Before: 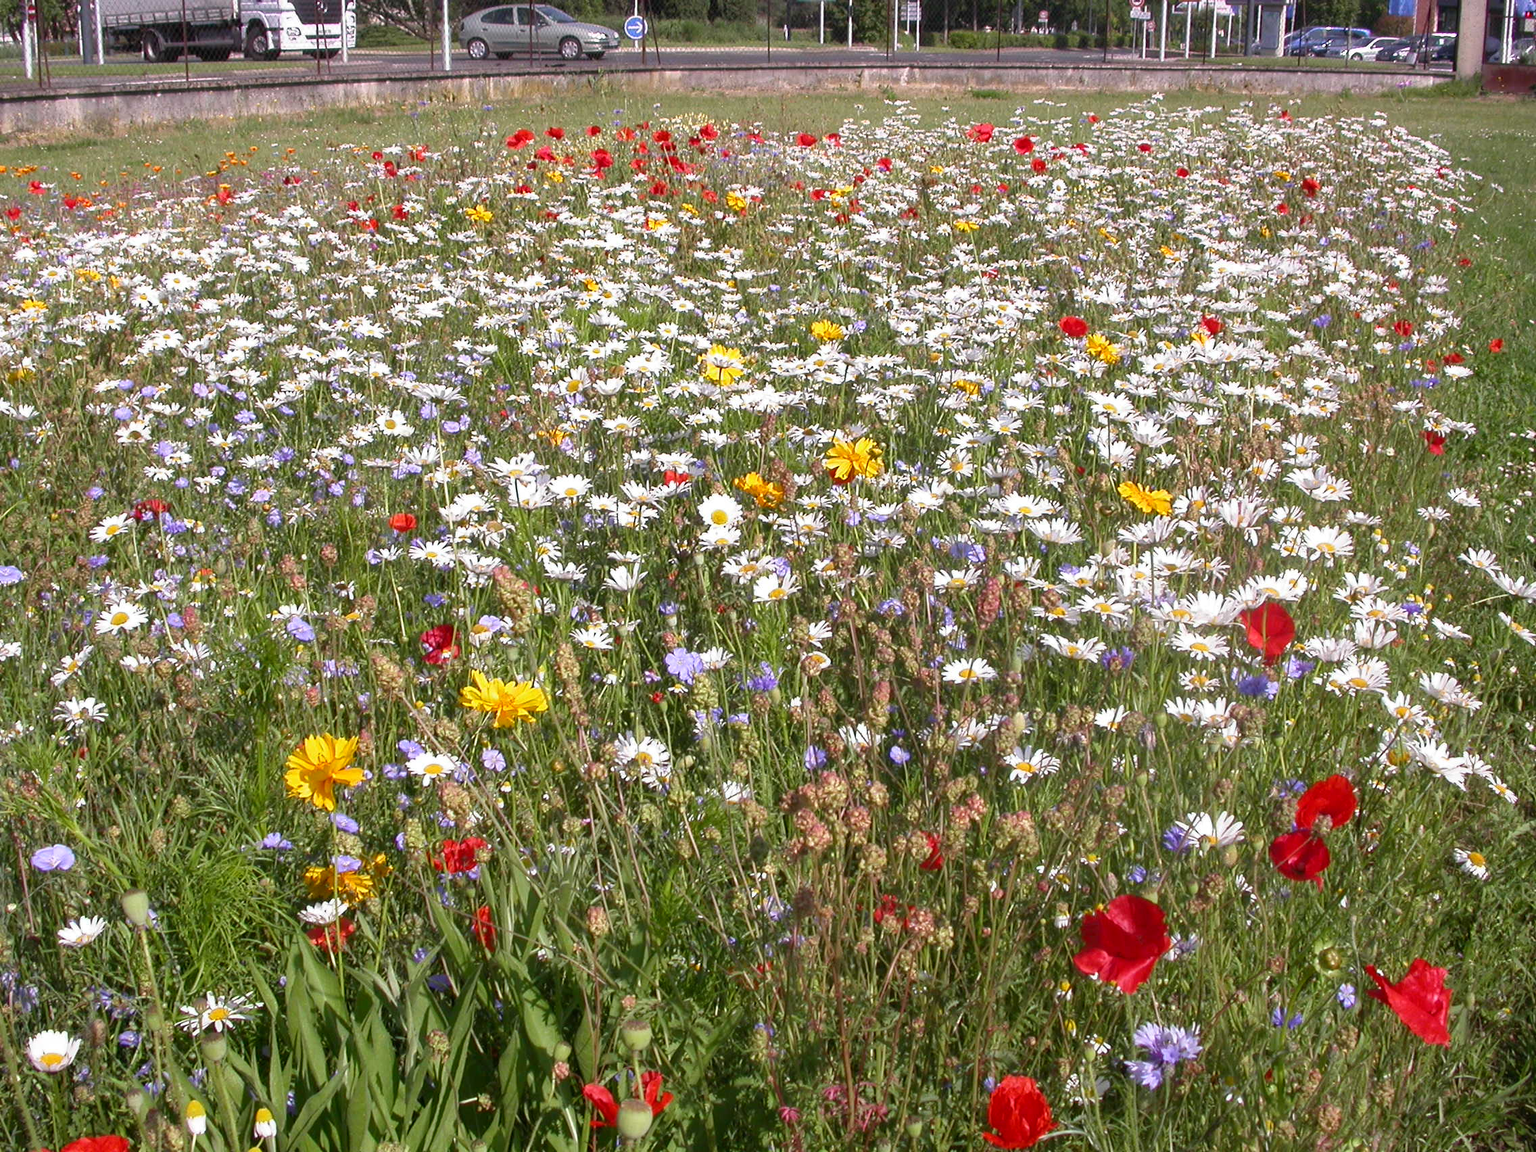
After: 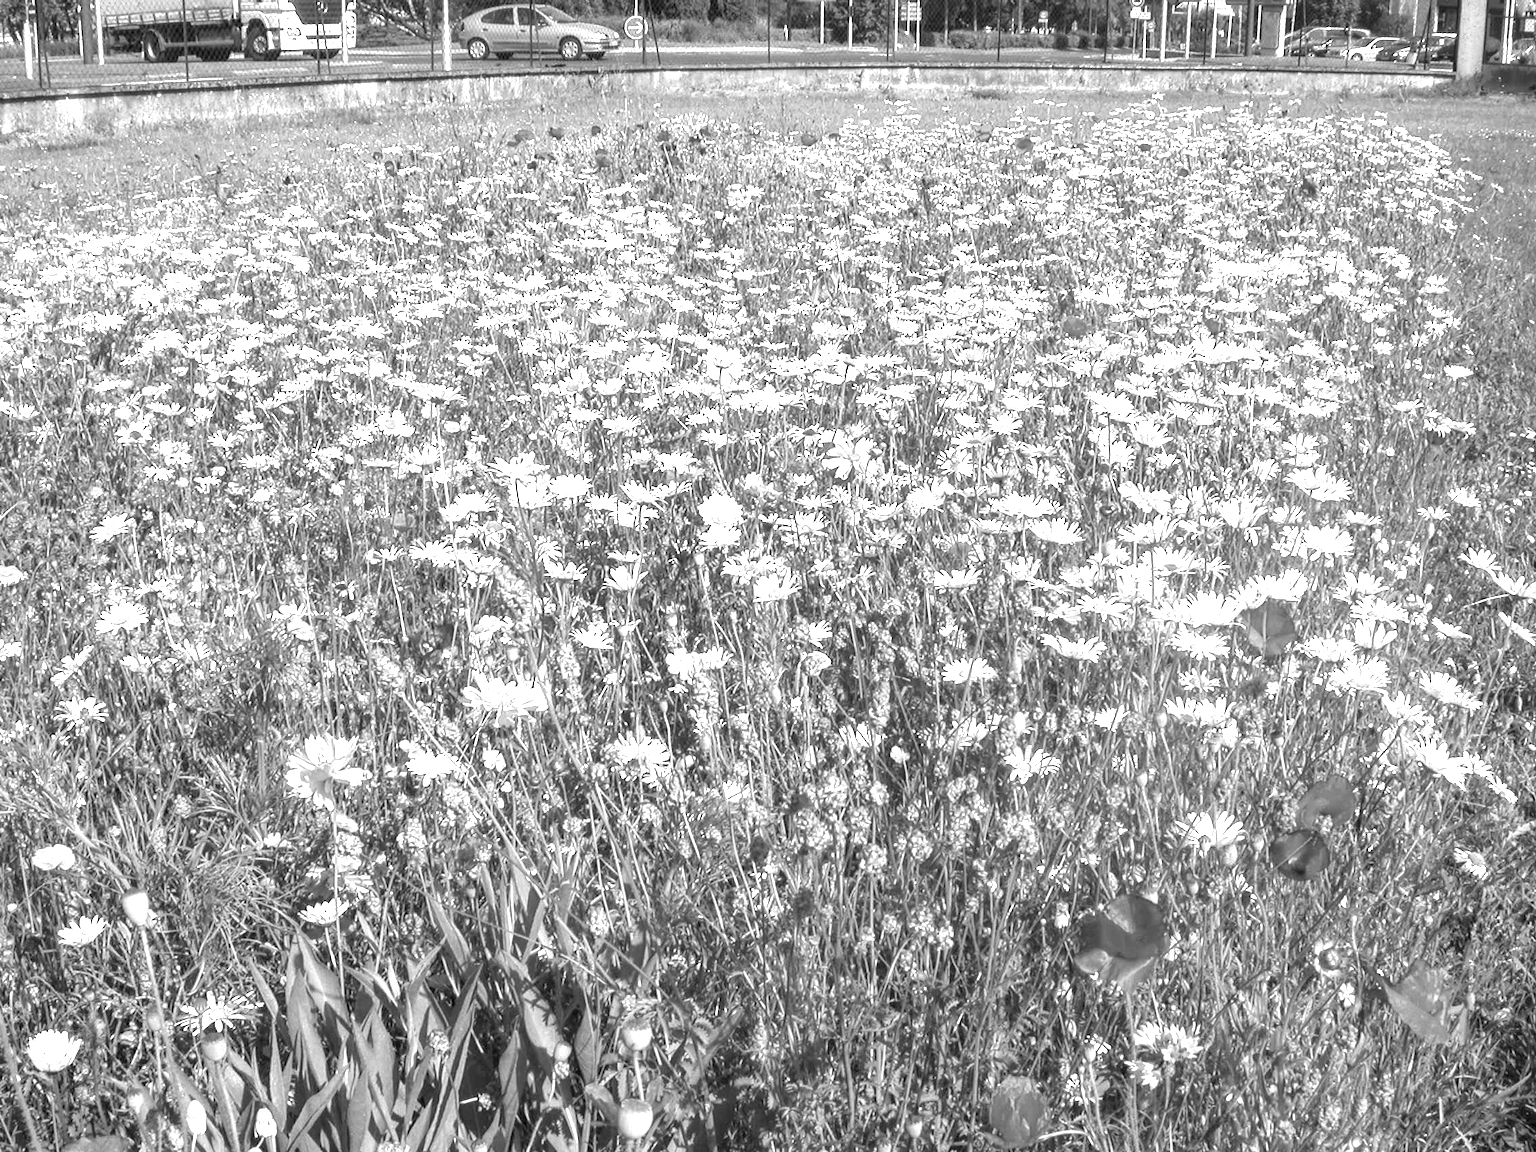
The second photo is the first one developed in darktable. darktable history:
exposure: black level correction 0, exposure 1.1 EV, compensate exposure bias true, compensate highlight preservation false
local contrast: on, module defaults
white balance: red 0.982, blue 1.018
contrast brightness saturation: saturation -1
